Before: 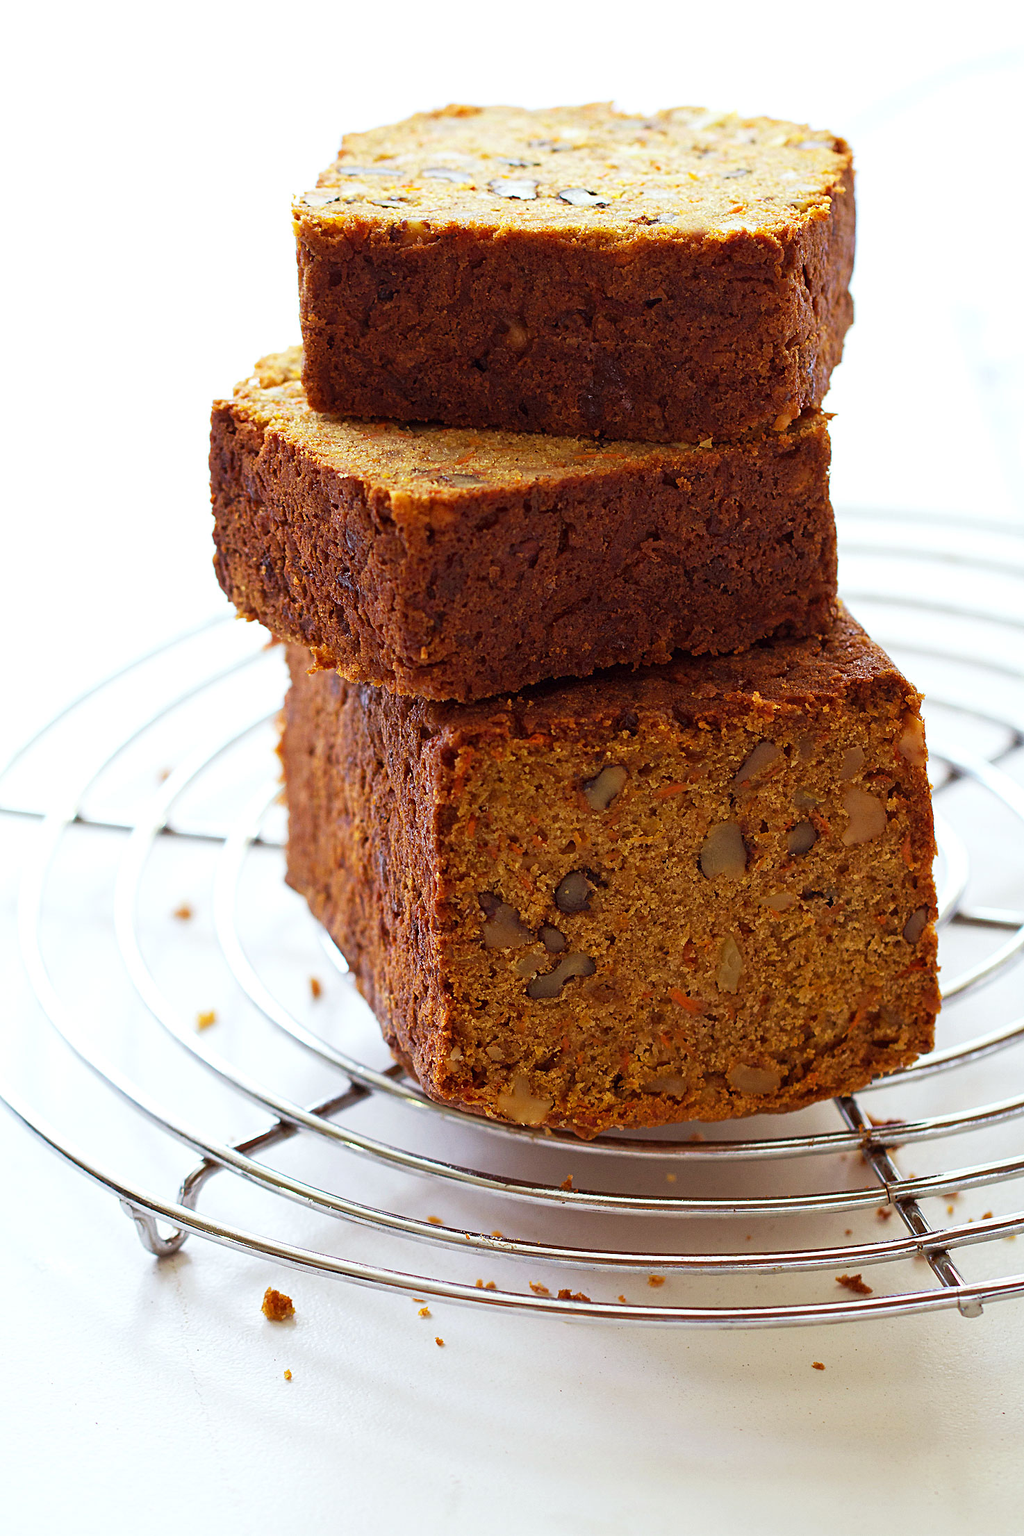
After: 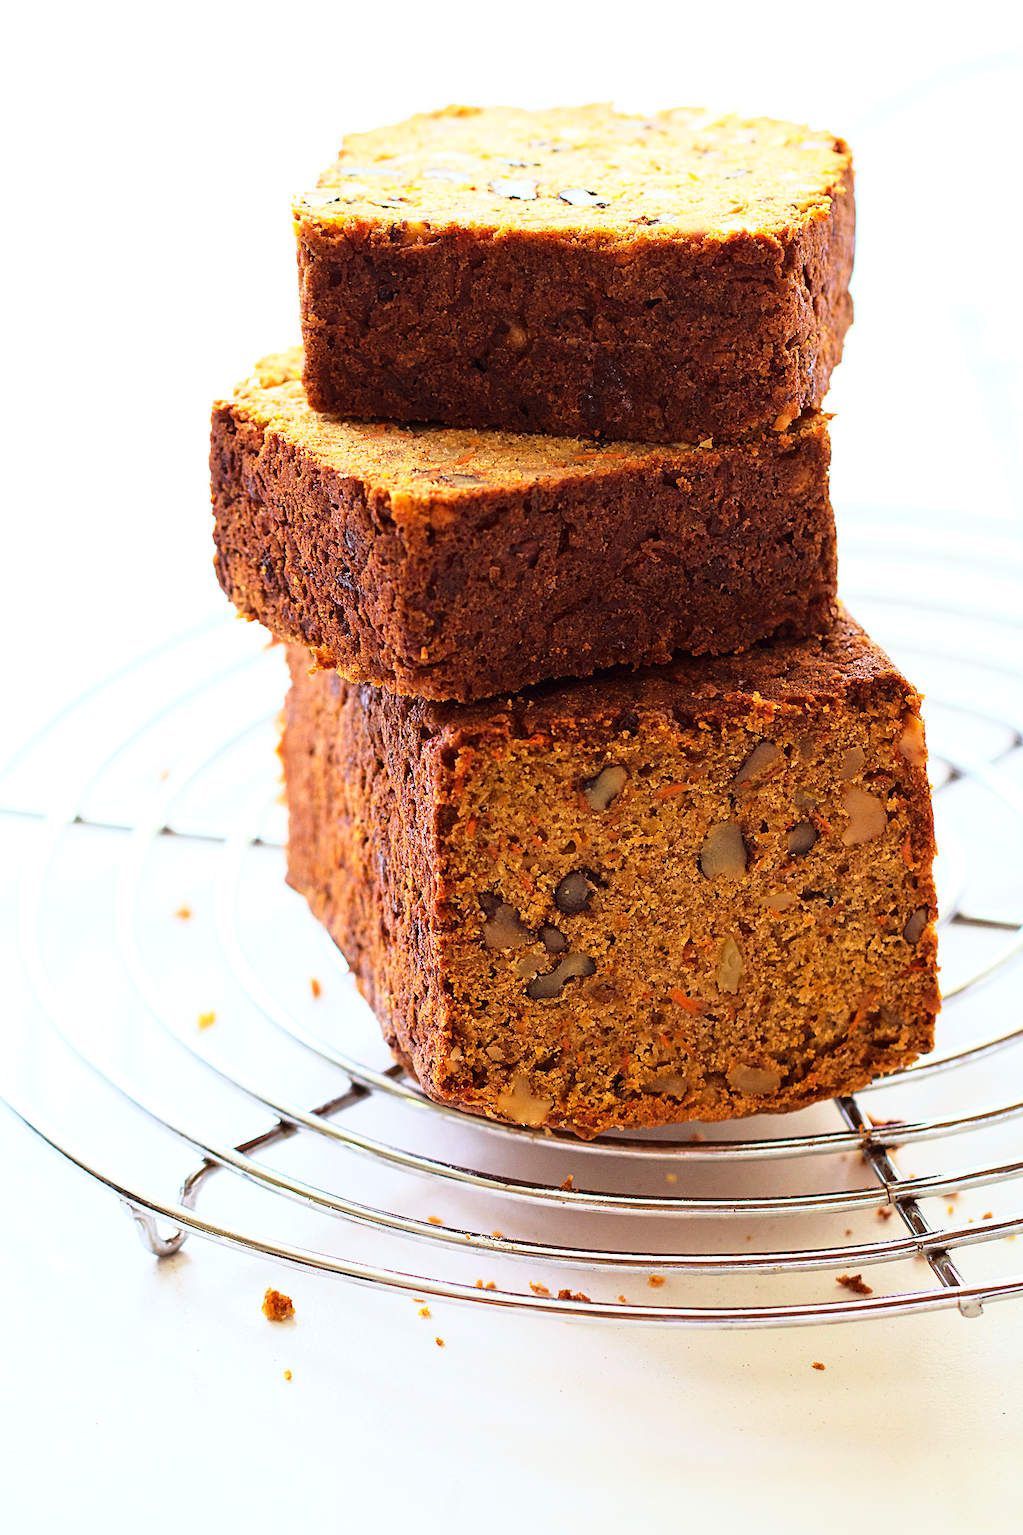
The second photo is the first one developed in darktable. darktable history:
exposure: black level correction 0, compensate exposure bias true, compensate highlight preservation false
base curve: curves: ch0 [(0, 0) (0.028, 0.03) (0.121, 0.232) (0.46, 0.748) (0.859, 0.968) (1, 1)]
